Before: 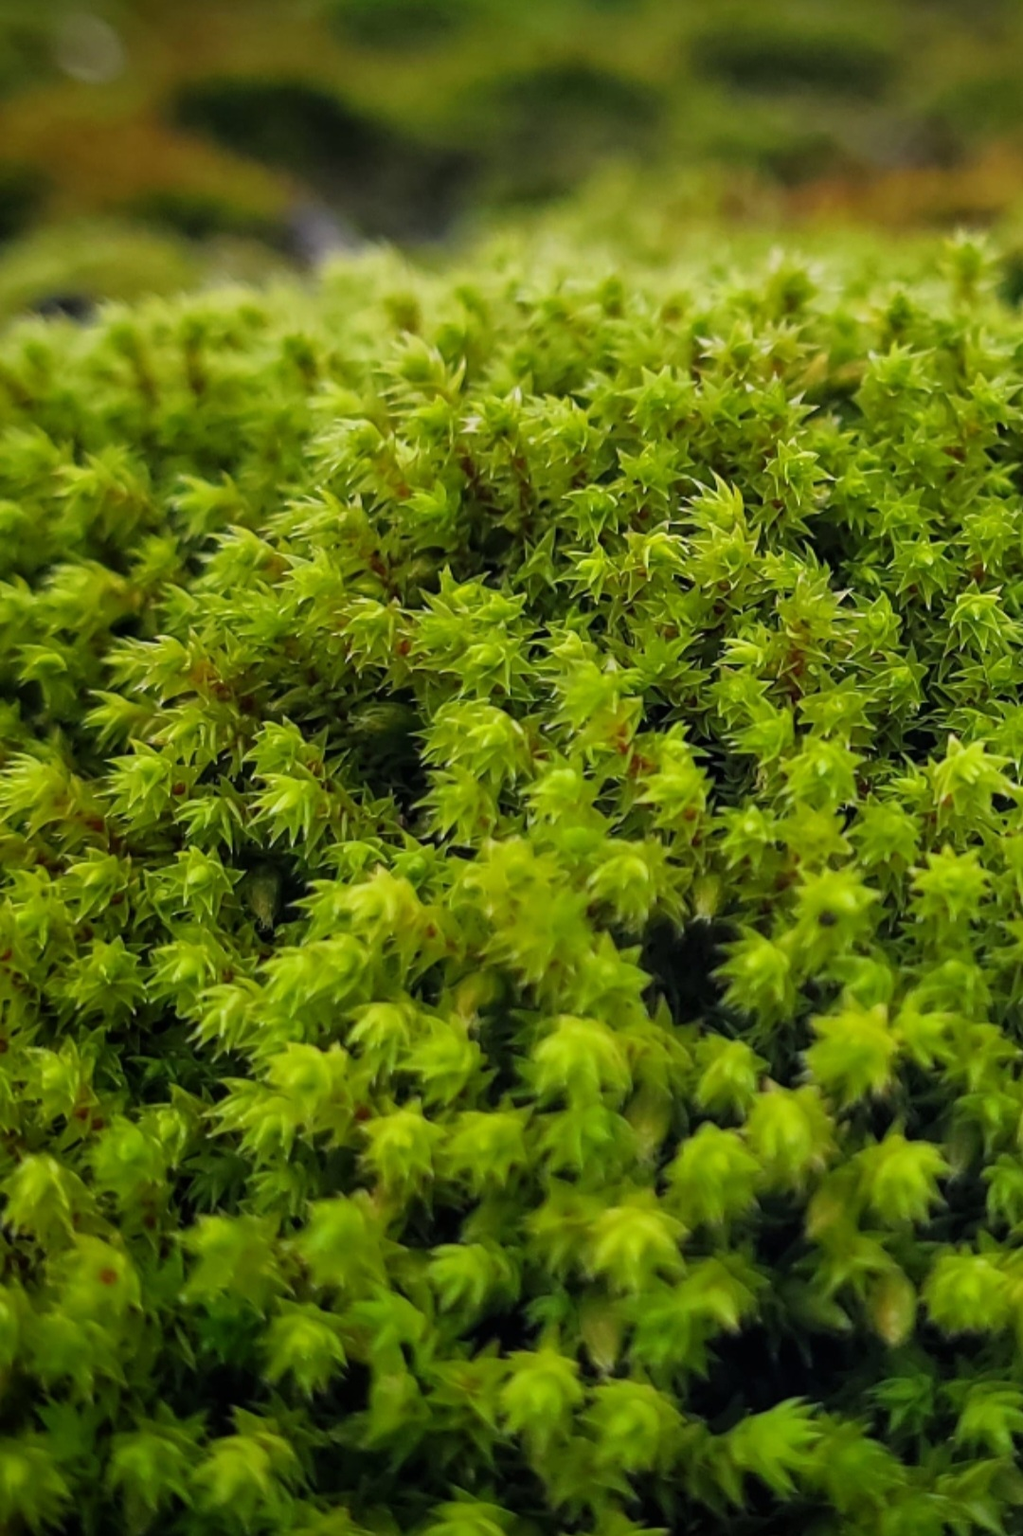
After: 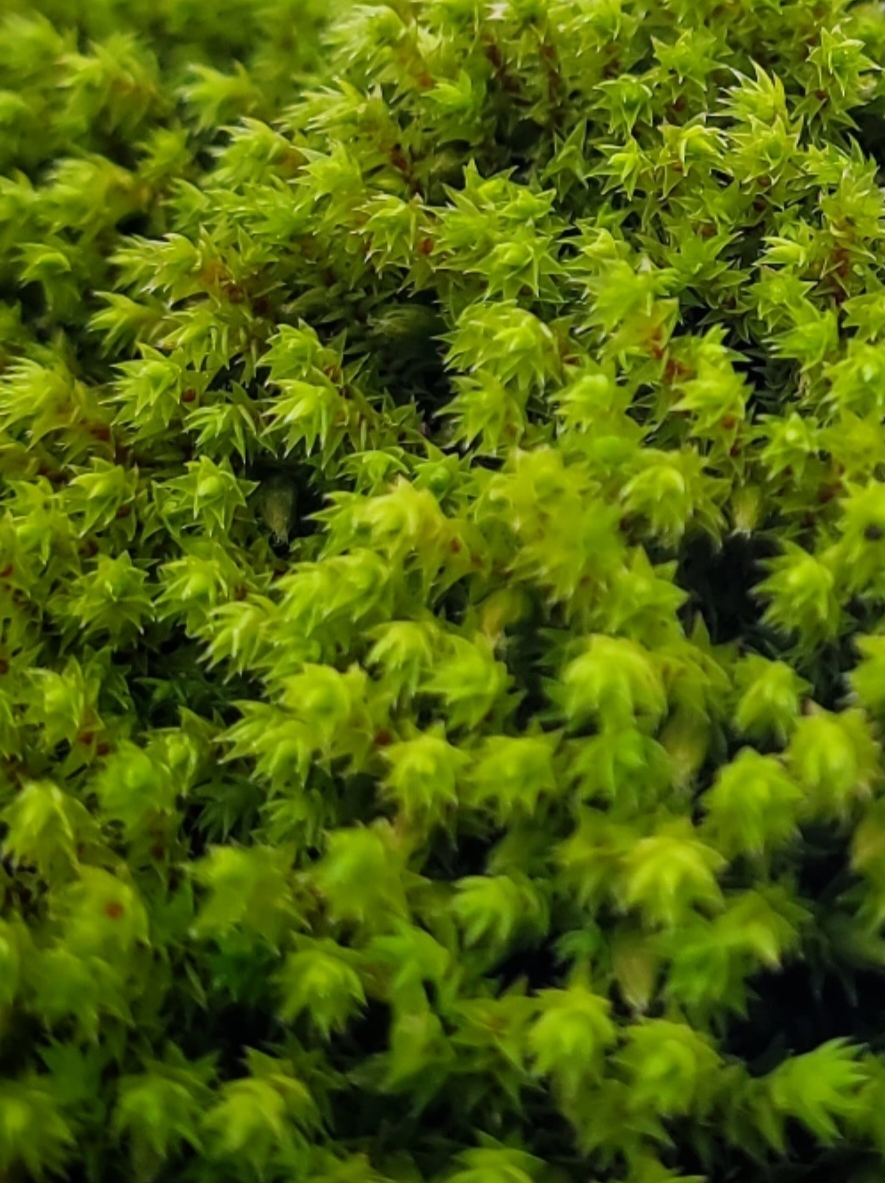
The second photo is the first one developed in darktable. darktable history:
crop: top 27.013%, right 17.98%
